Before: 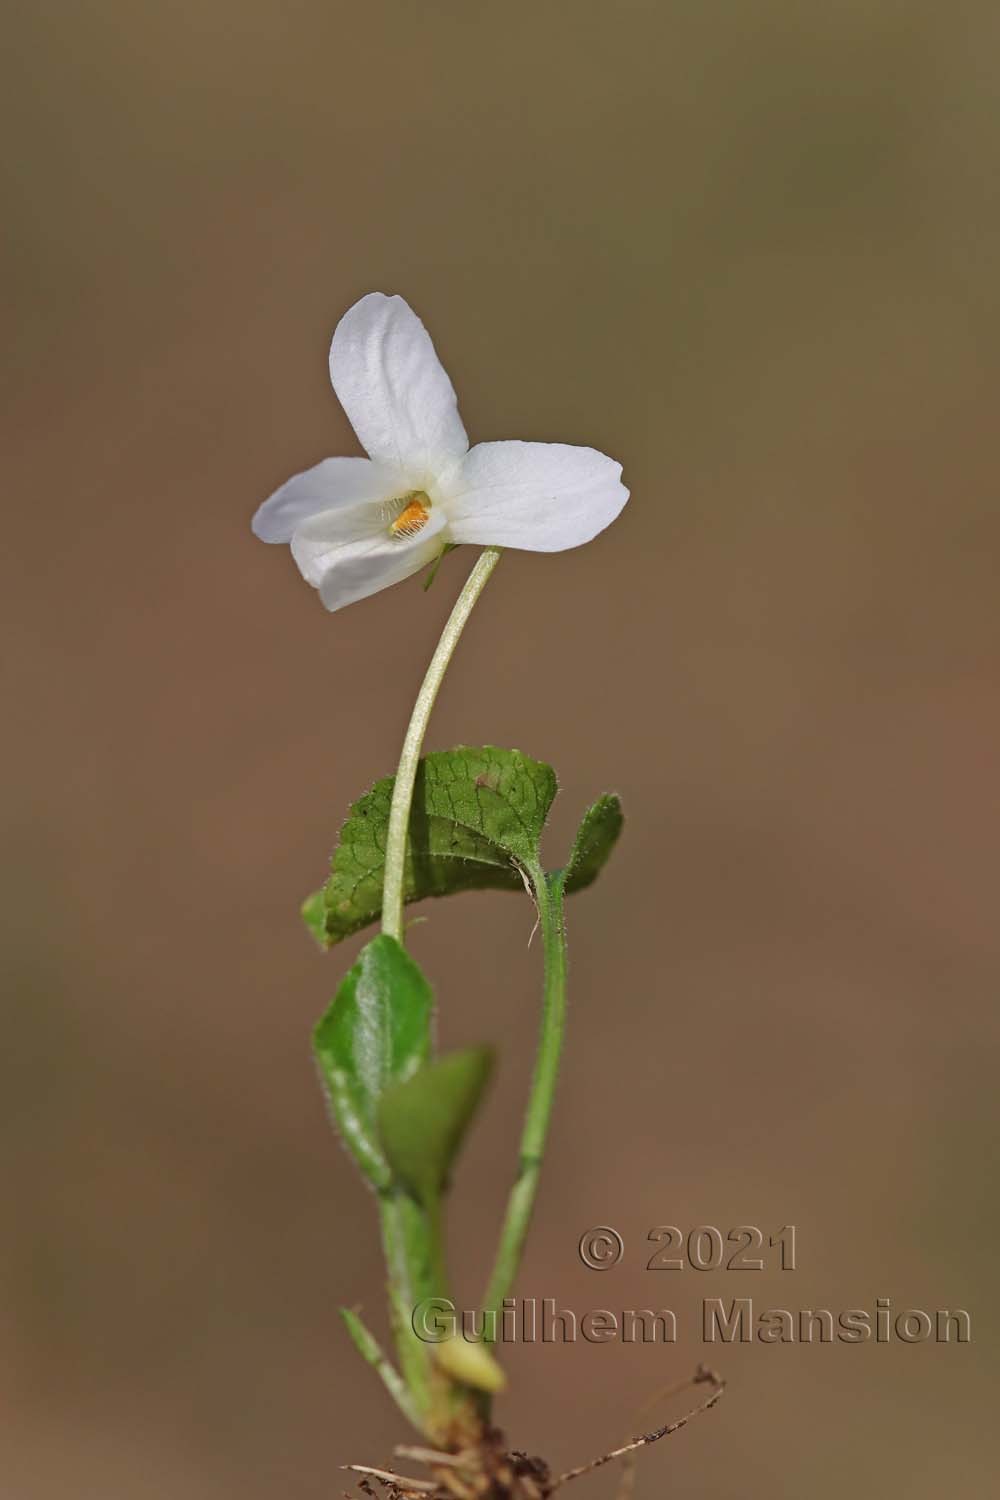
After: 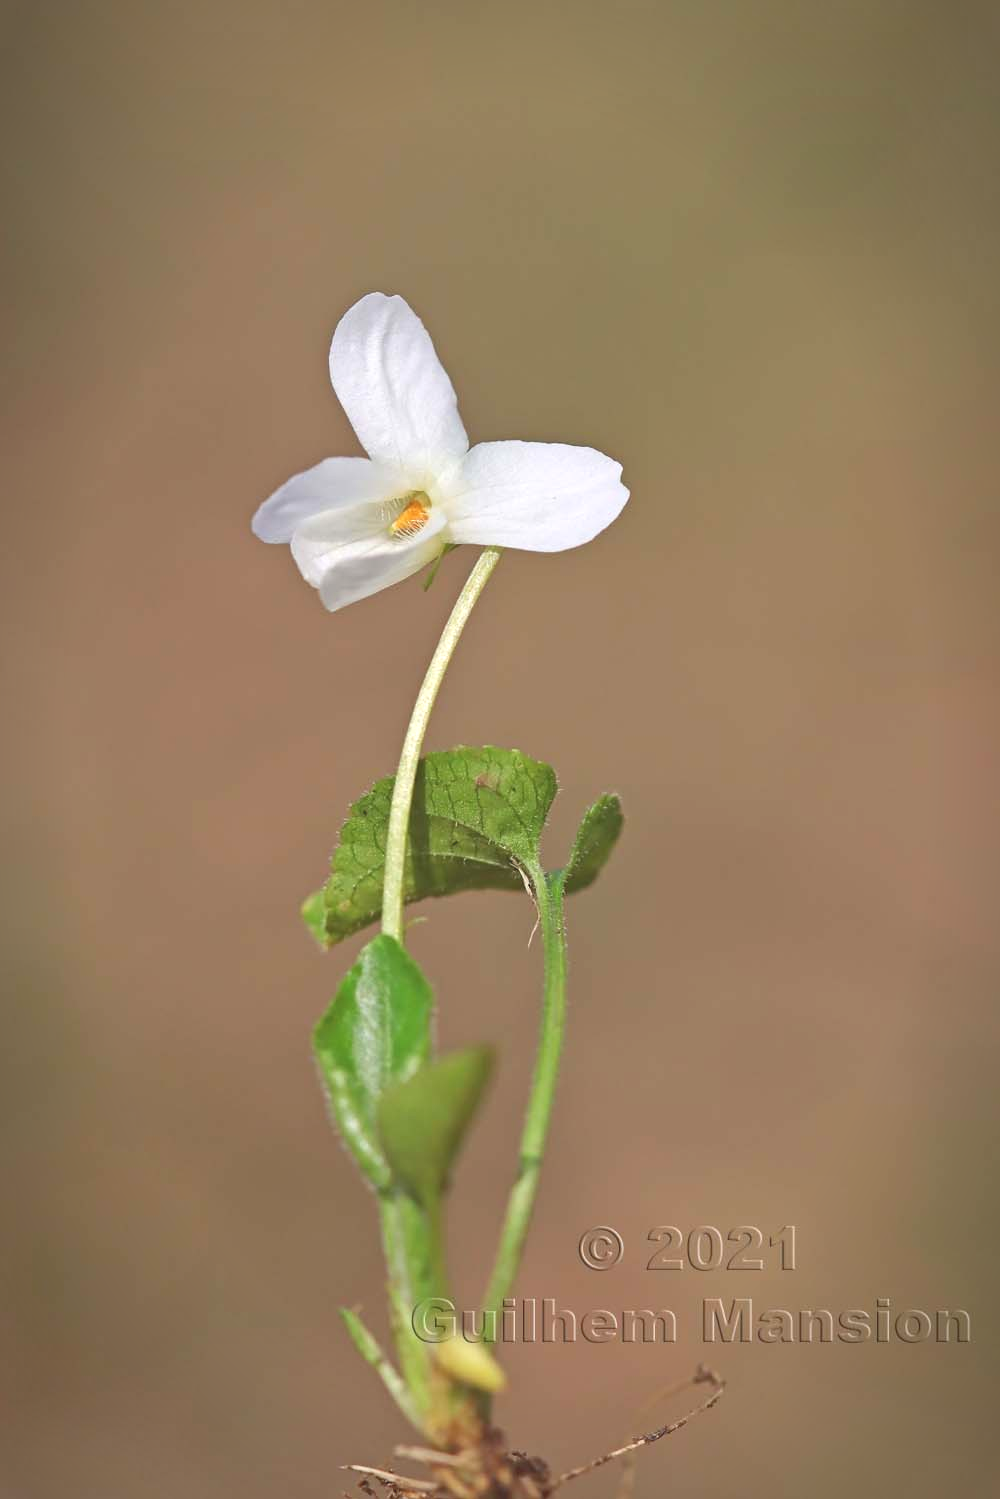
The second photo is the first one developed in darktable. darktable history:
crop: bottom 0.066%
tone curve: curves: ch0 [(0, 0) (0.003, 0.144) (0.011, 0.149) (0.025, 0.159) (0.044, 0.183) (0.069, 0.207) (0.1, 0.236) (0.136, 0.269) (0.177, 0.303) (0.224, 0.339) (0.277, 0.38) (0.335, 0.428) (0.399, 0.478) (0.468, 0.539) (0.543, 0.604) (0.623, 0.679) (0.709, 0.755) (0.801, 0.836) (0.898, 0.918) (1, 1)], color space Lab, independent channels, preserve colors none
exposure: black level correction 0.001, exposure 0.499 EV, compensate exposure bias true, compensate highlight preservation false
vignetting: fall-off start 86.03%, saturation -0.034, automatic ratio true, unbound false
